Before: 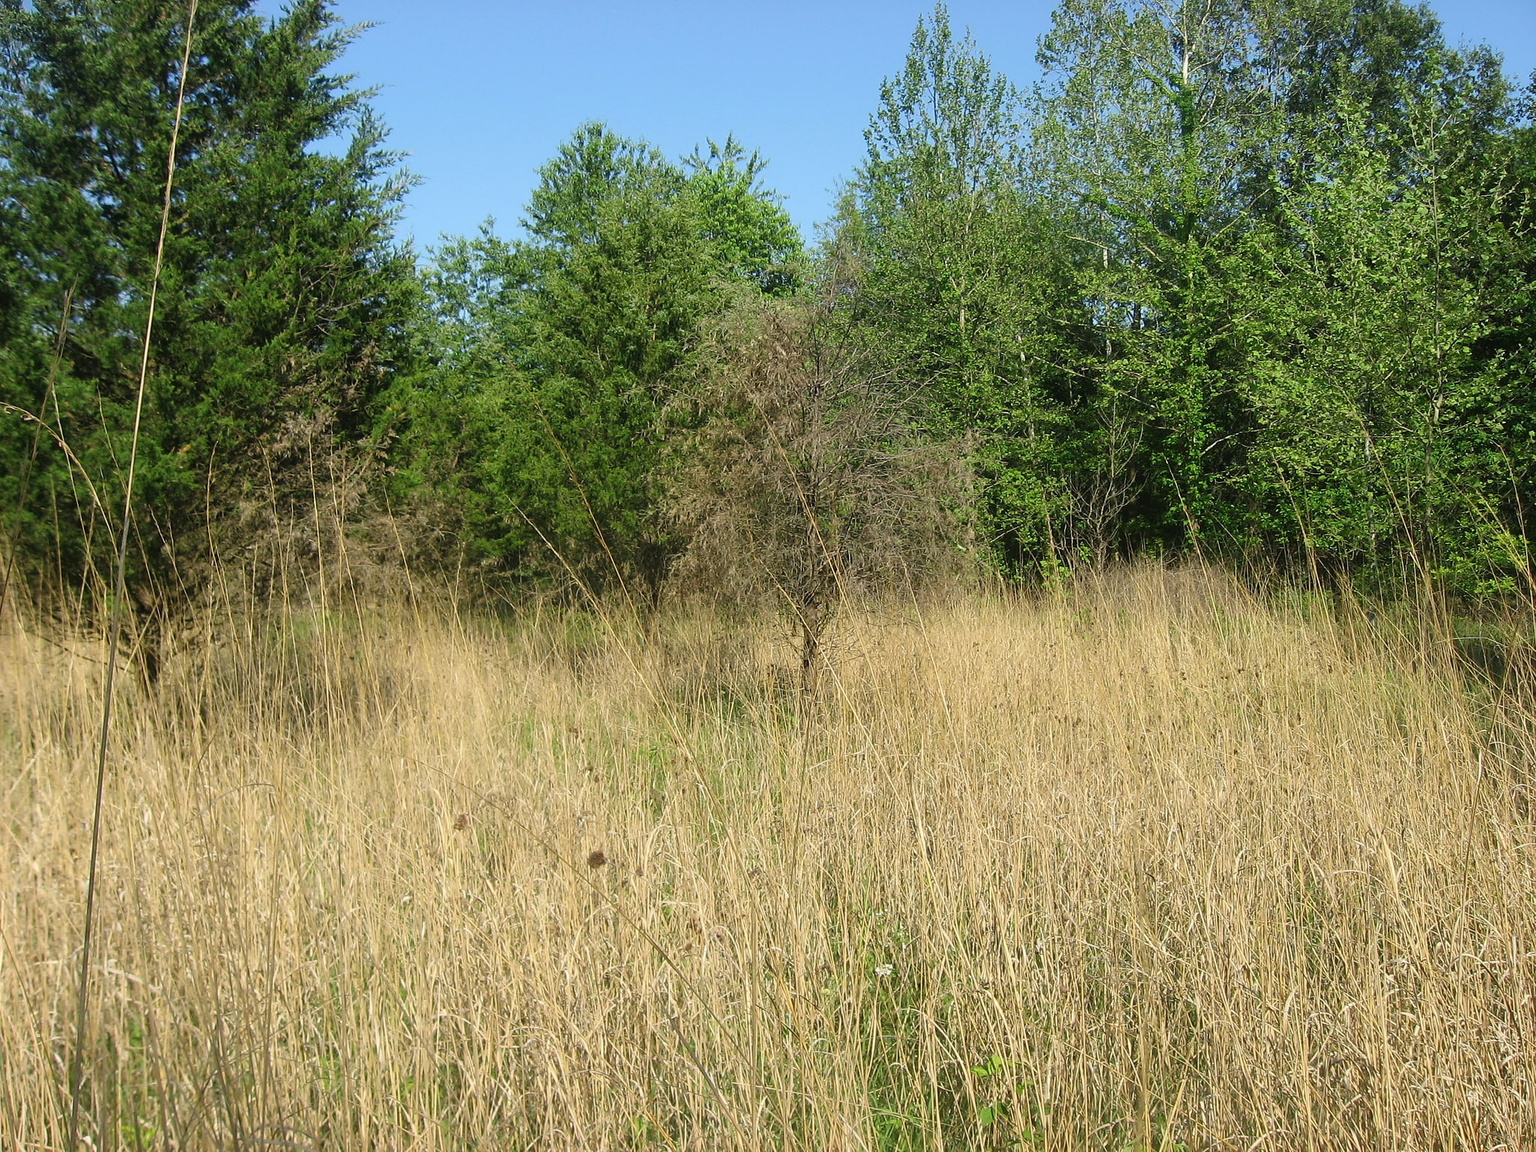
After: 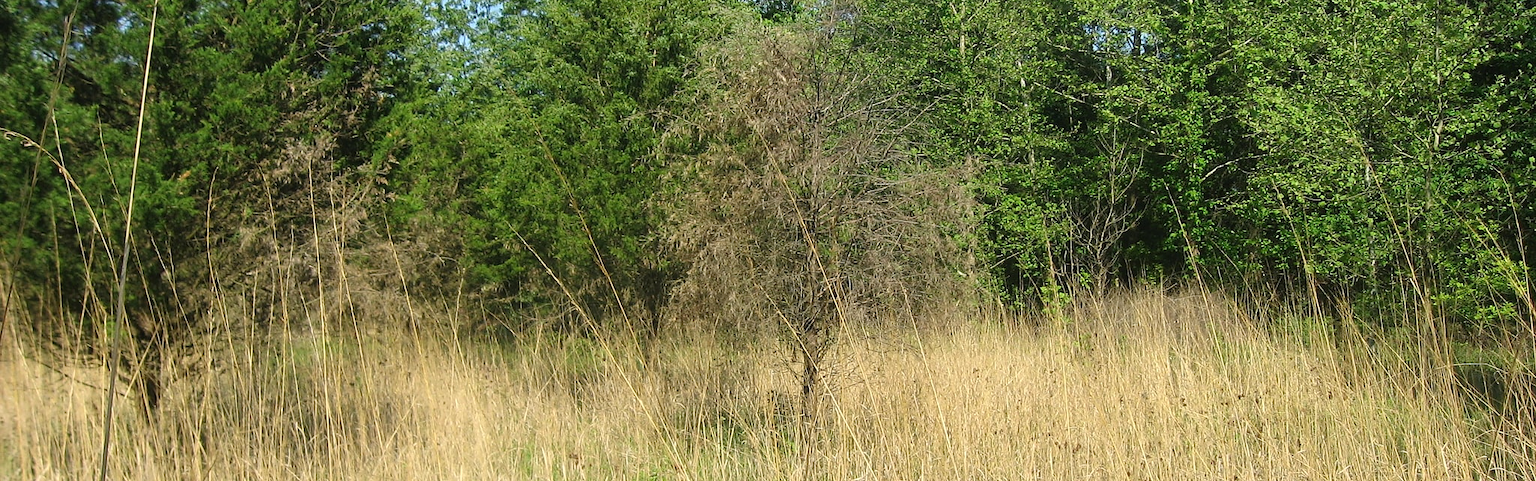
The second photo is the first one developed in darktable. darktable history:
crop and rotate: top 23.84%, bottom 34.294%
exposure: exposure 0.217 EV, compensate highlight preservation false
